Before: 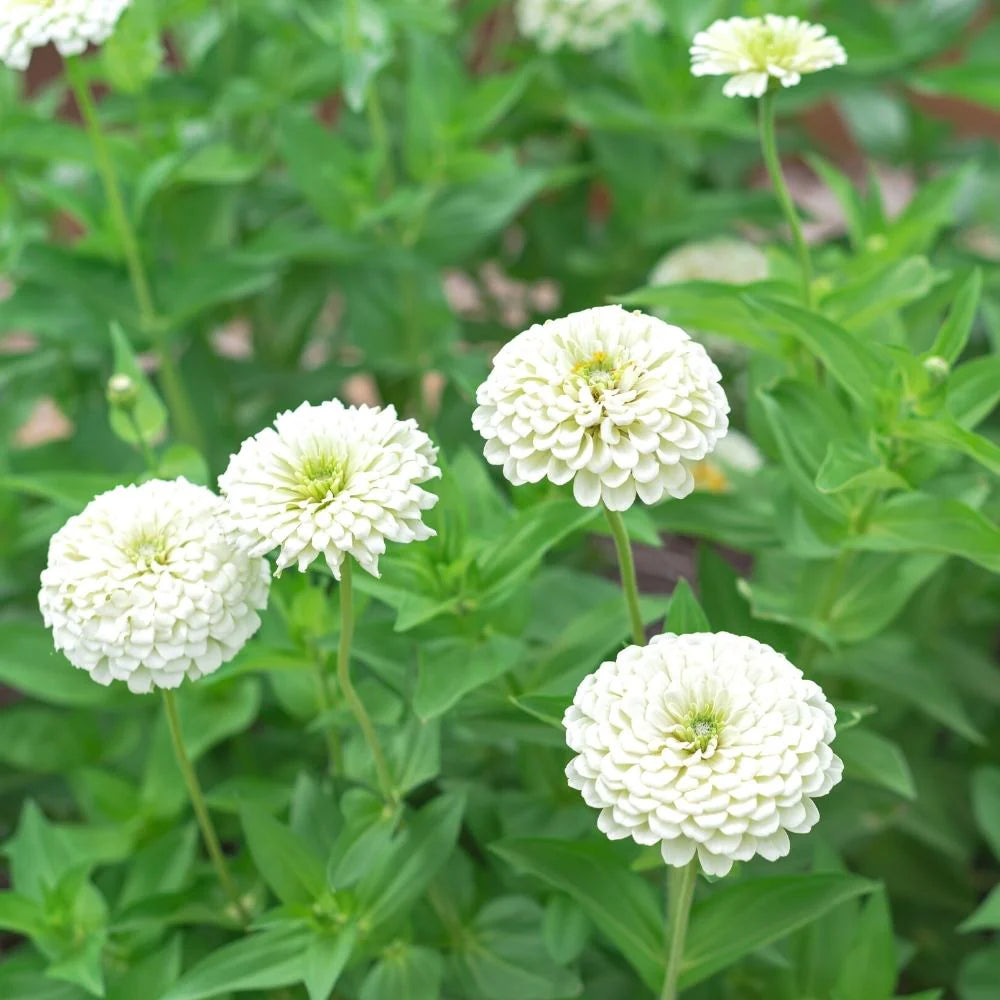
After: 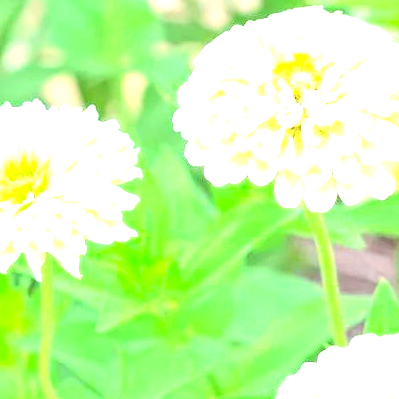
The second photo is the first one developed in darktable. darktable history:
crop: left 30%, top 30%, right 30%, bottom 30%
exposure: exposure 2.04 EV, compensate highlight preservation false
contrast brightness saturation: contrast 0.2, brightness 0.15, saturation 0.14
